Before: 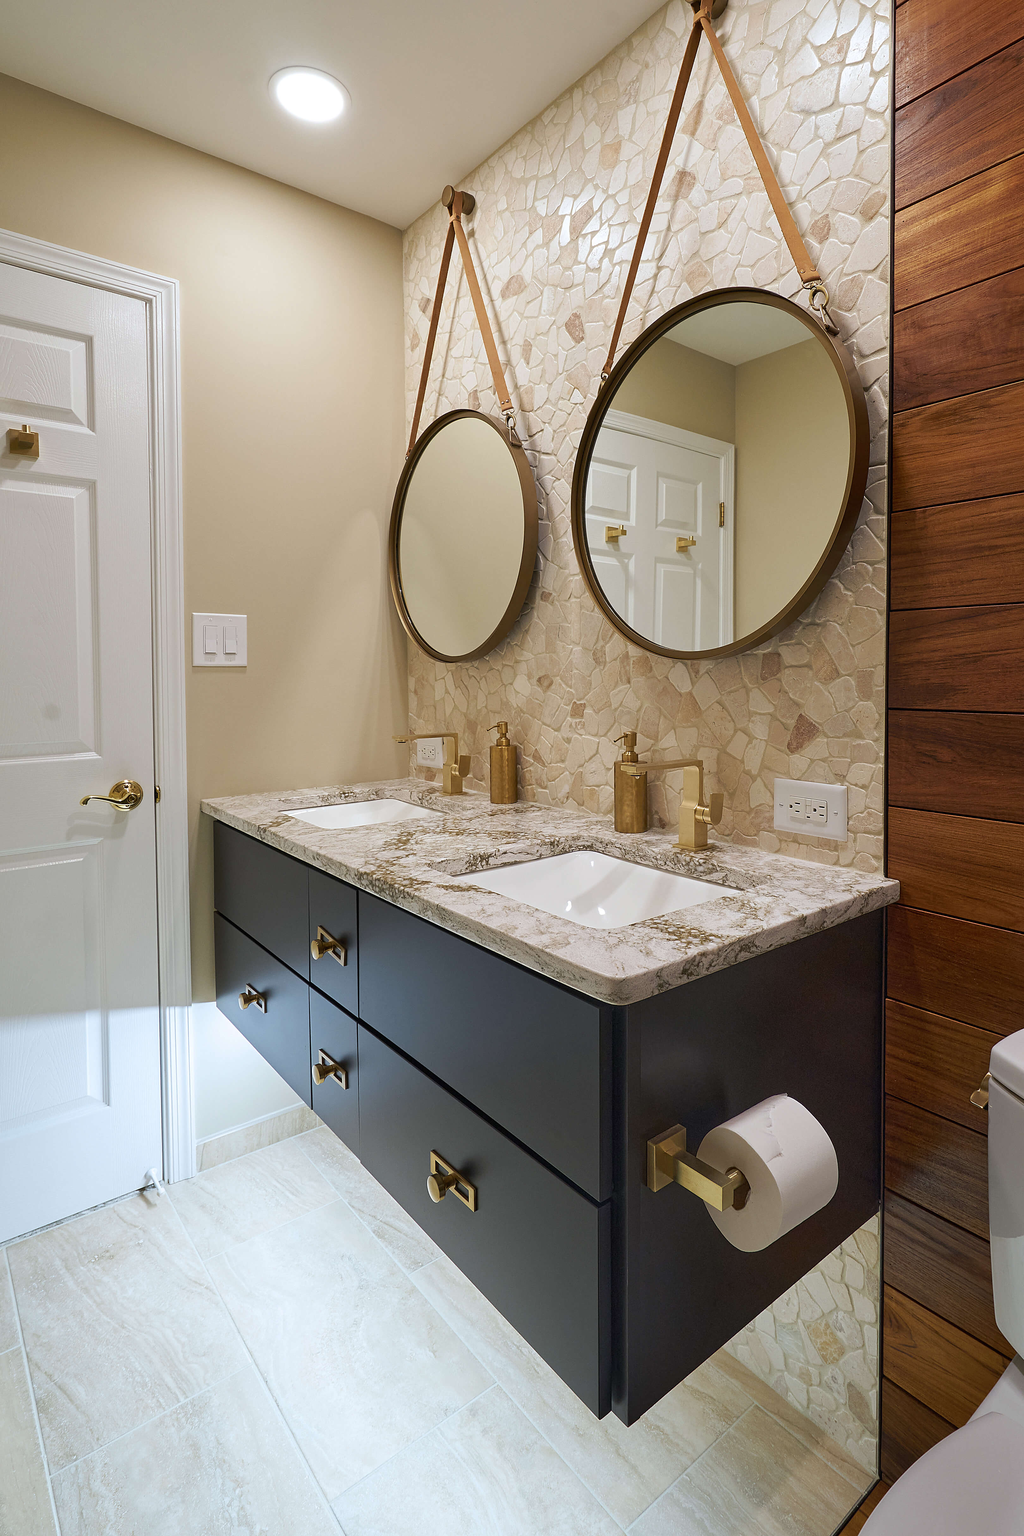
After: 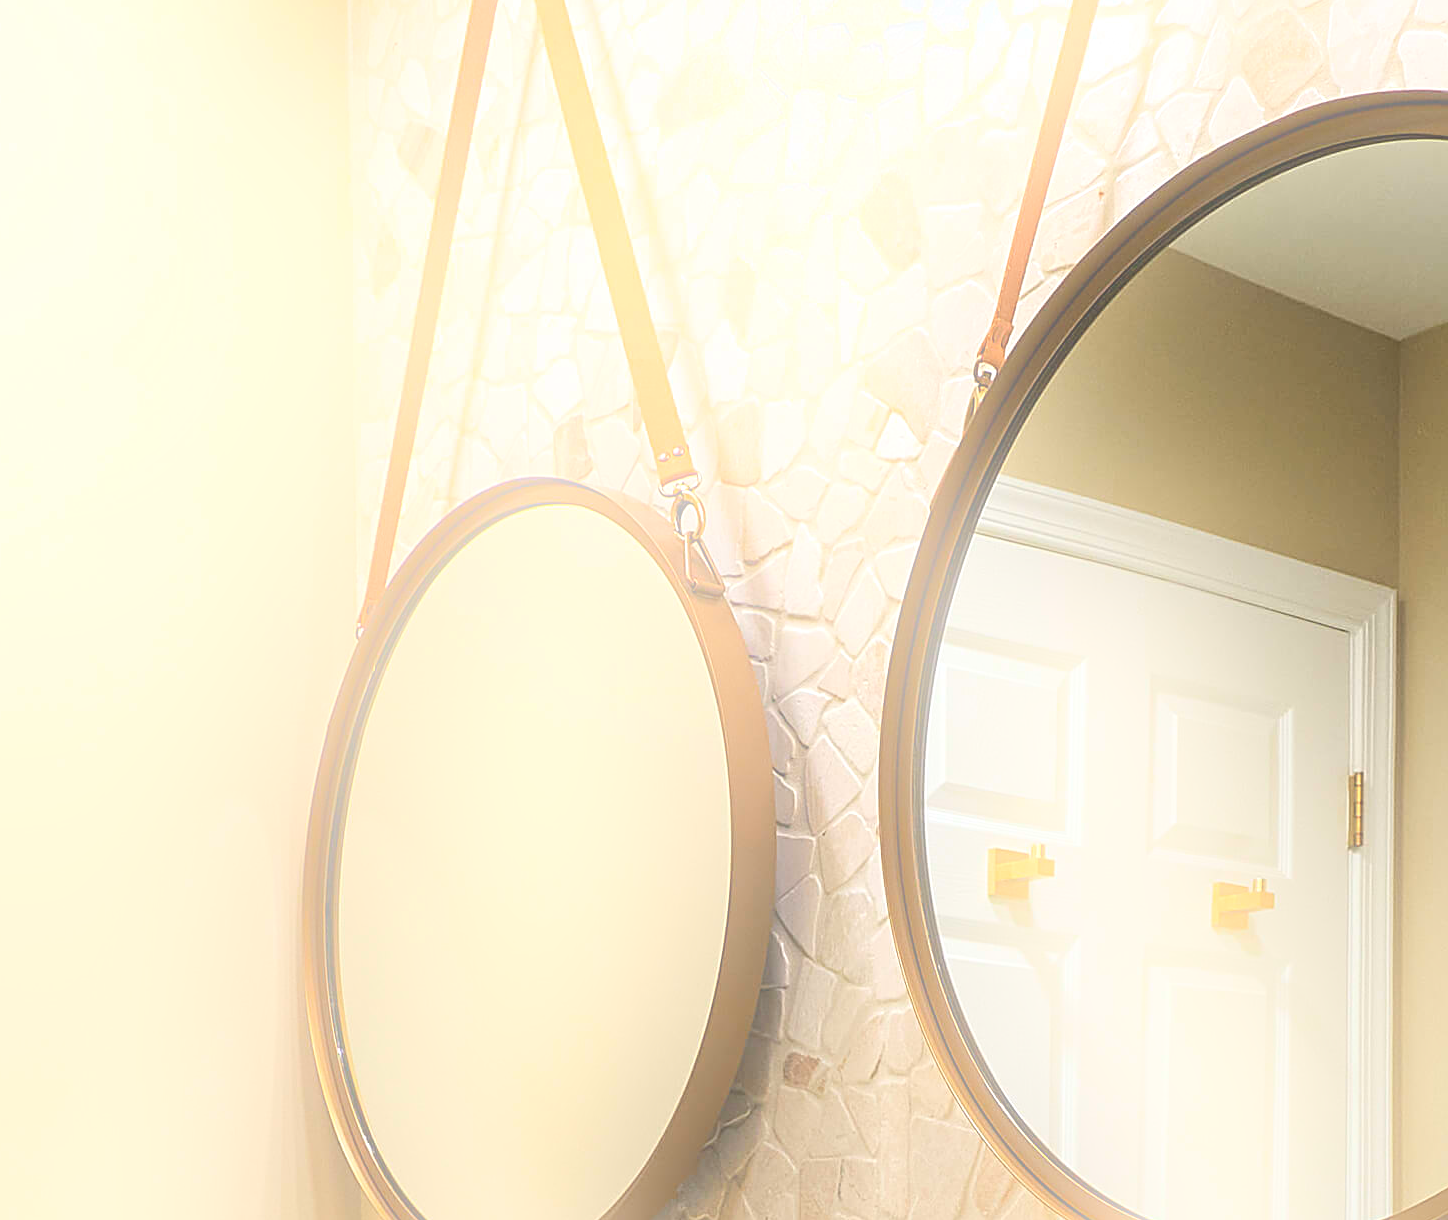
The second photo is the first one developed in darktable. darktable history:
crop: left 28.64%, top 16.832%, right 26.637%, bottom 58.055%
sharpen: amount 0.2
exposure: black level correction 0, exposure 0.5 EV, compensate highlight preservation false
bloom: on, module defaults
